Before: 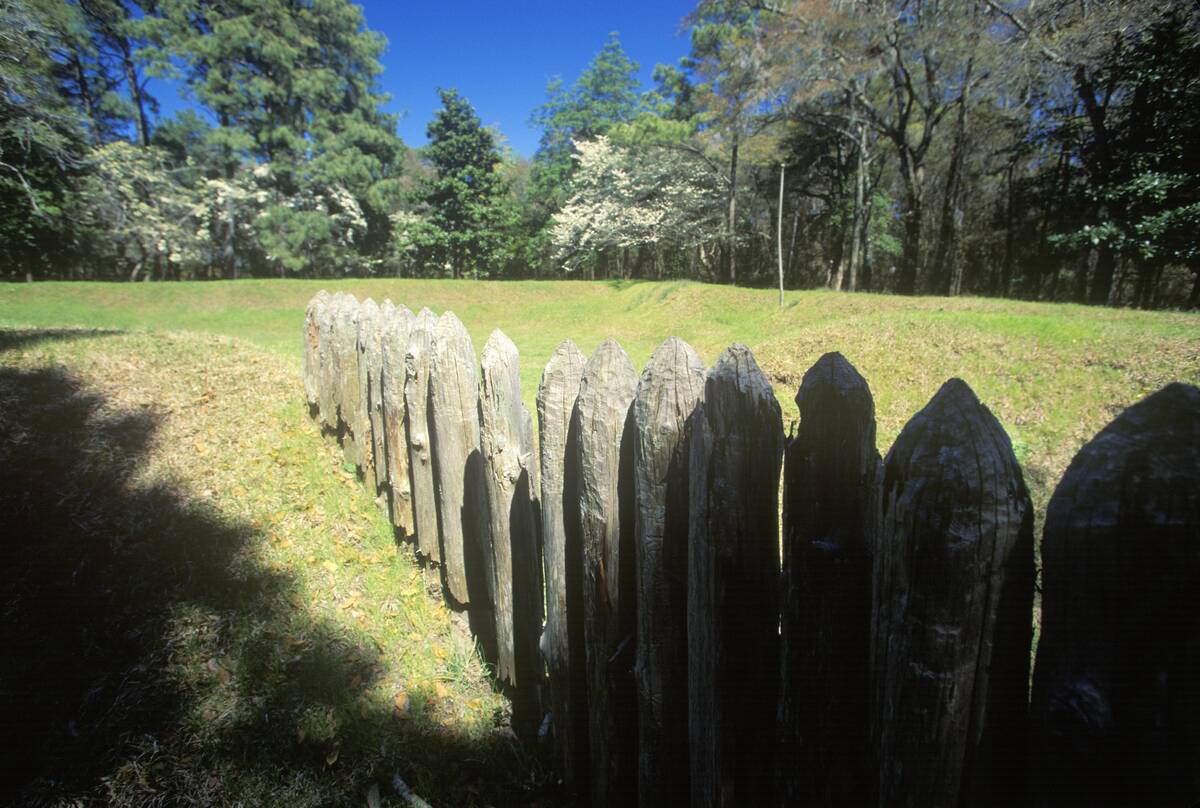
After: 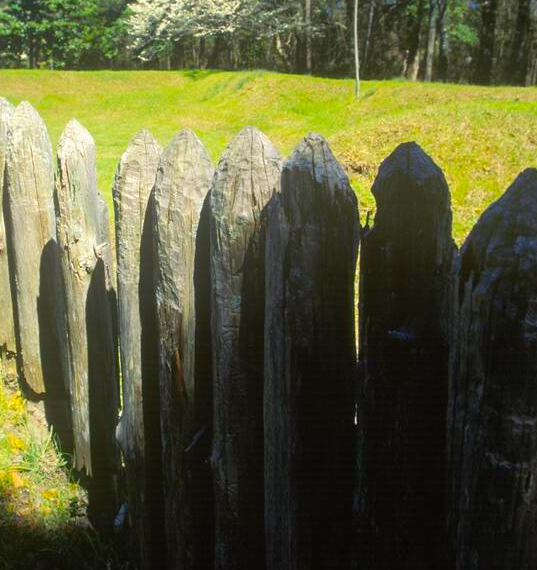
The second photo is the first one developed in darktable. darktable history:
color balance rgb: linear chroma grading › global chroma 14.634%, perceptual saturation grading › global saturation 29.41%, global vibrance 18.581%
crop: left 35.348%, top 26.001%, right 19.875%, bottom 3.352%
shadows and highlights: shadows 25.67, highlights -23.1
